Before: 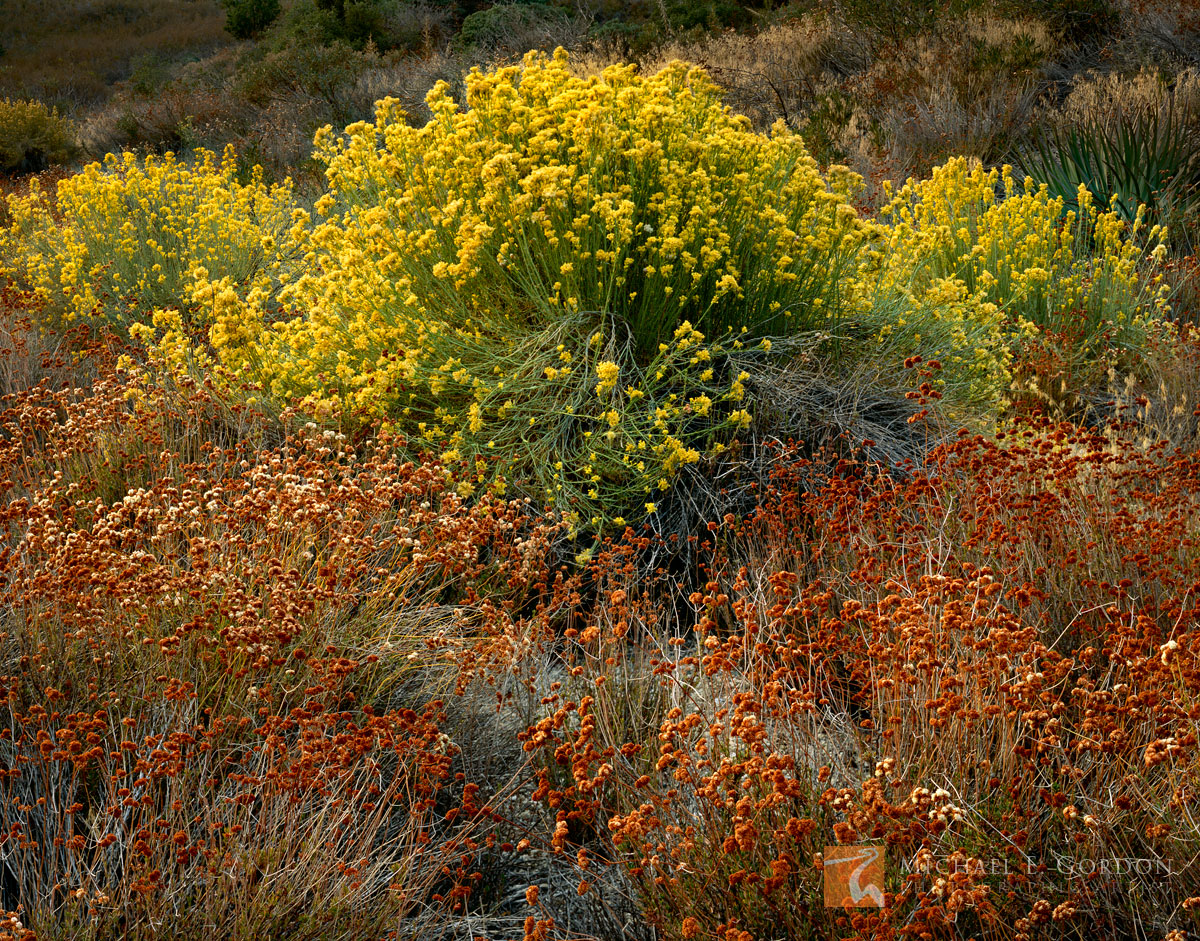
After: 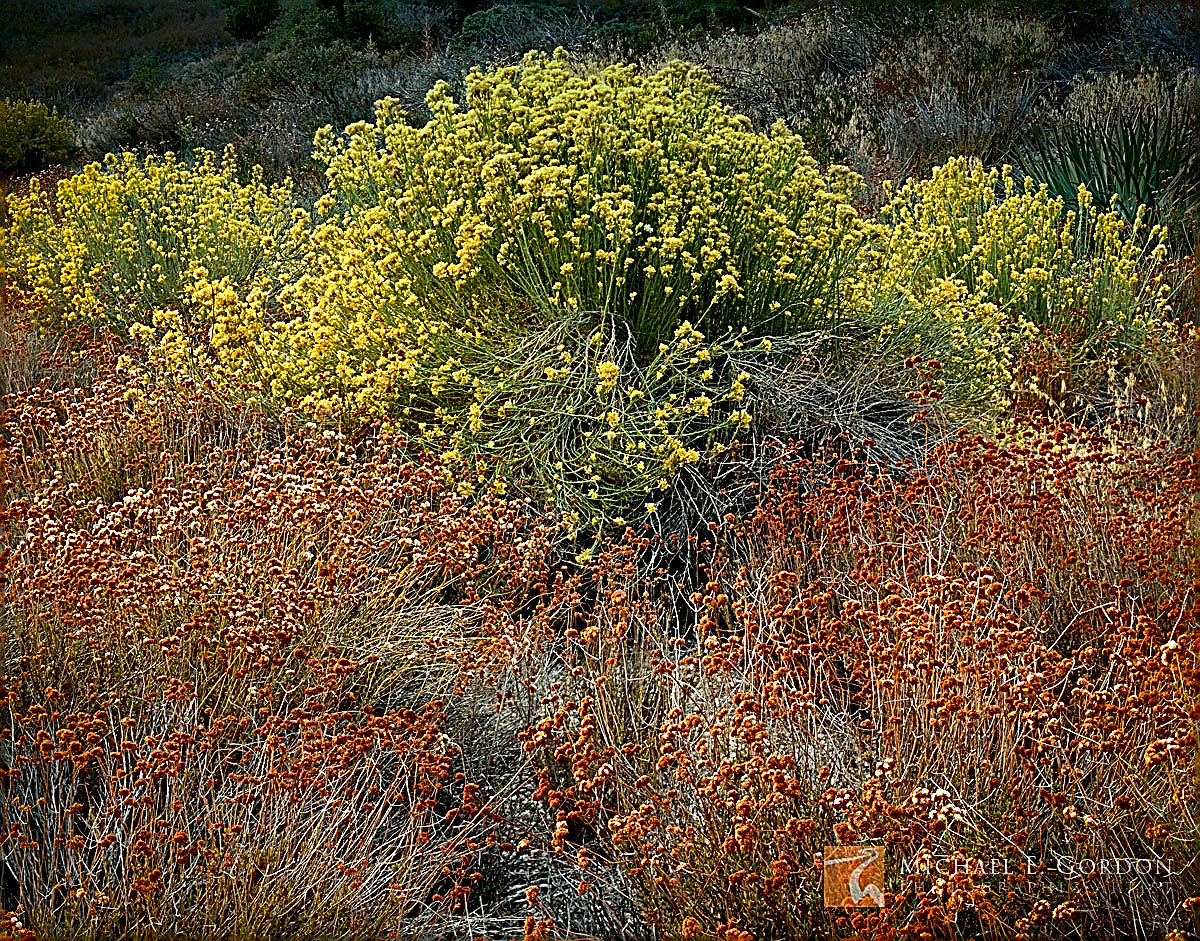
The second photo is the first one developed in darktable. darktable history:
vignetting: fall-off start 88.53%, fall-off radius 44.2%, saturation 0.376, width/height ratio 1.161
graduated density: density 2.02 EV, hardness 44%, rotation 0.374°, offset 8.21, hue 208.8°, saturation 97%
local contrast: mode bilateral grid, contrast 50, coarseness 50, detail 150%, midtone range 0.2
sharpen: amount 1.861
